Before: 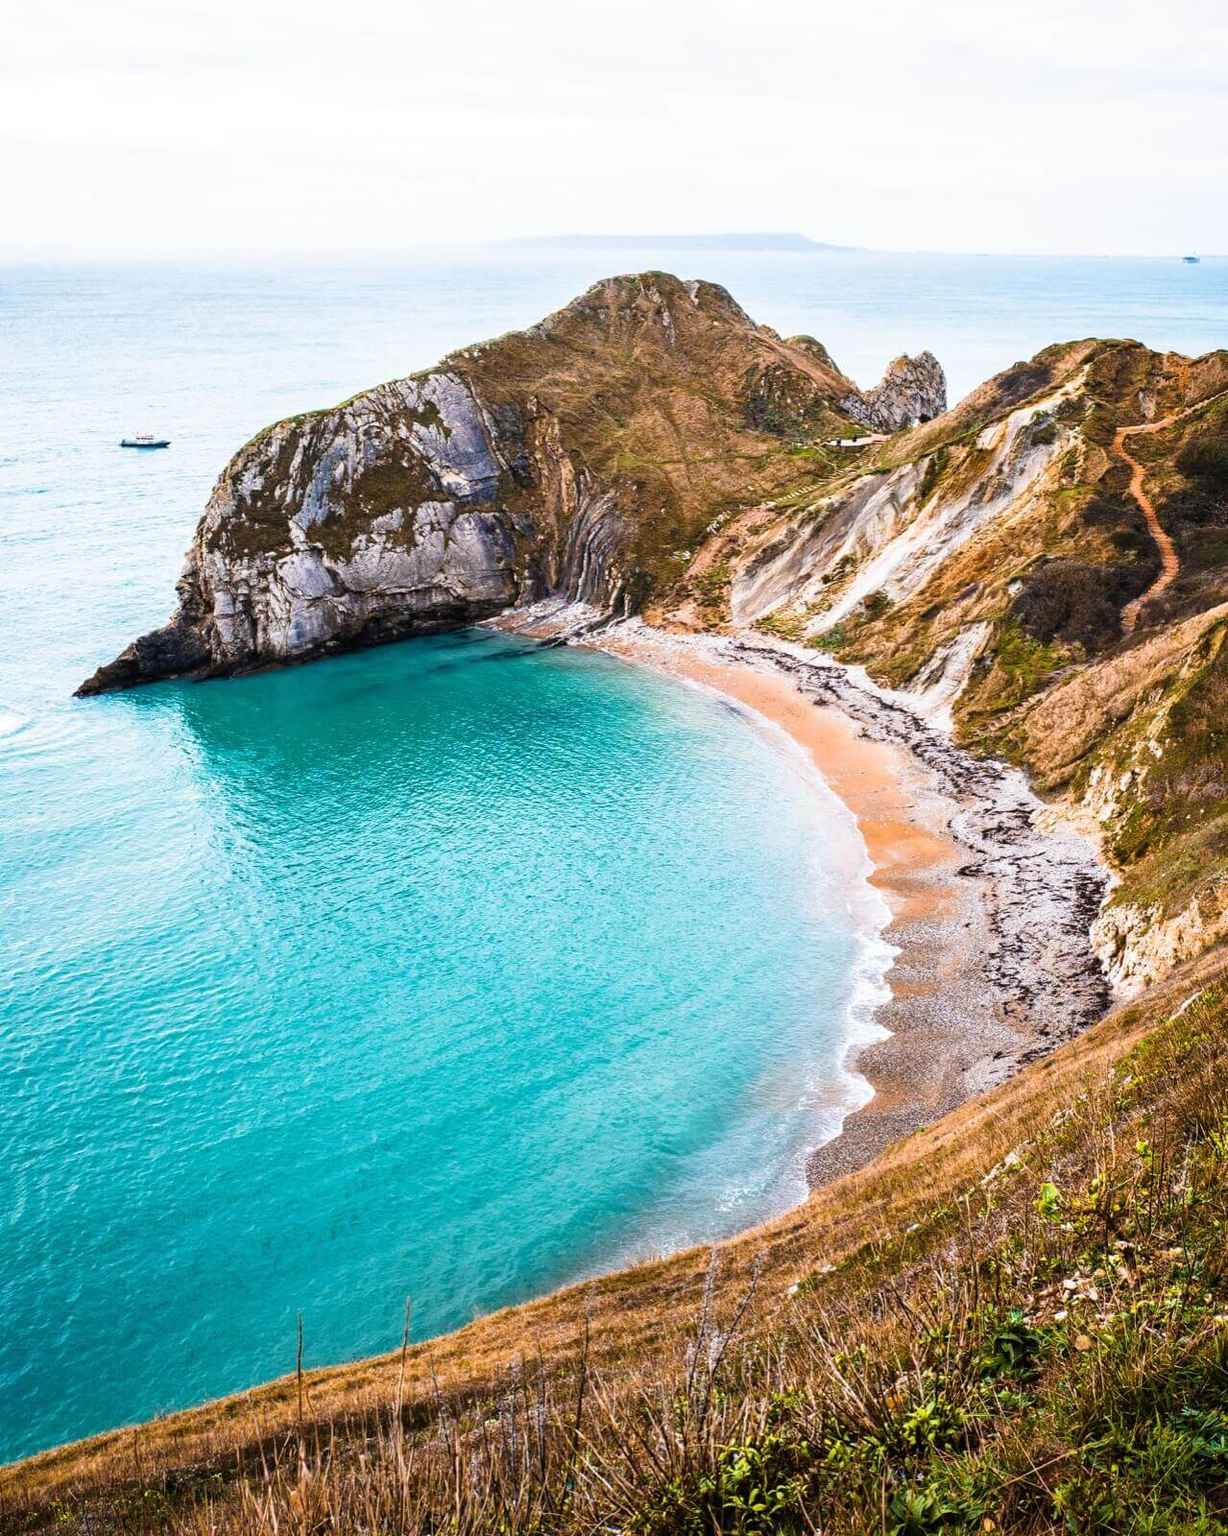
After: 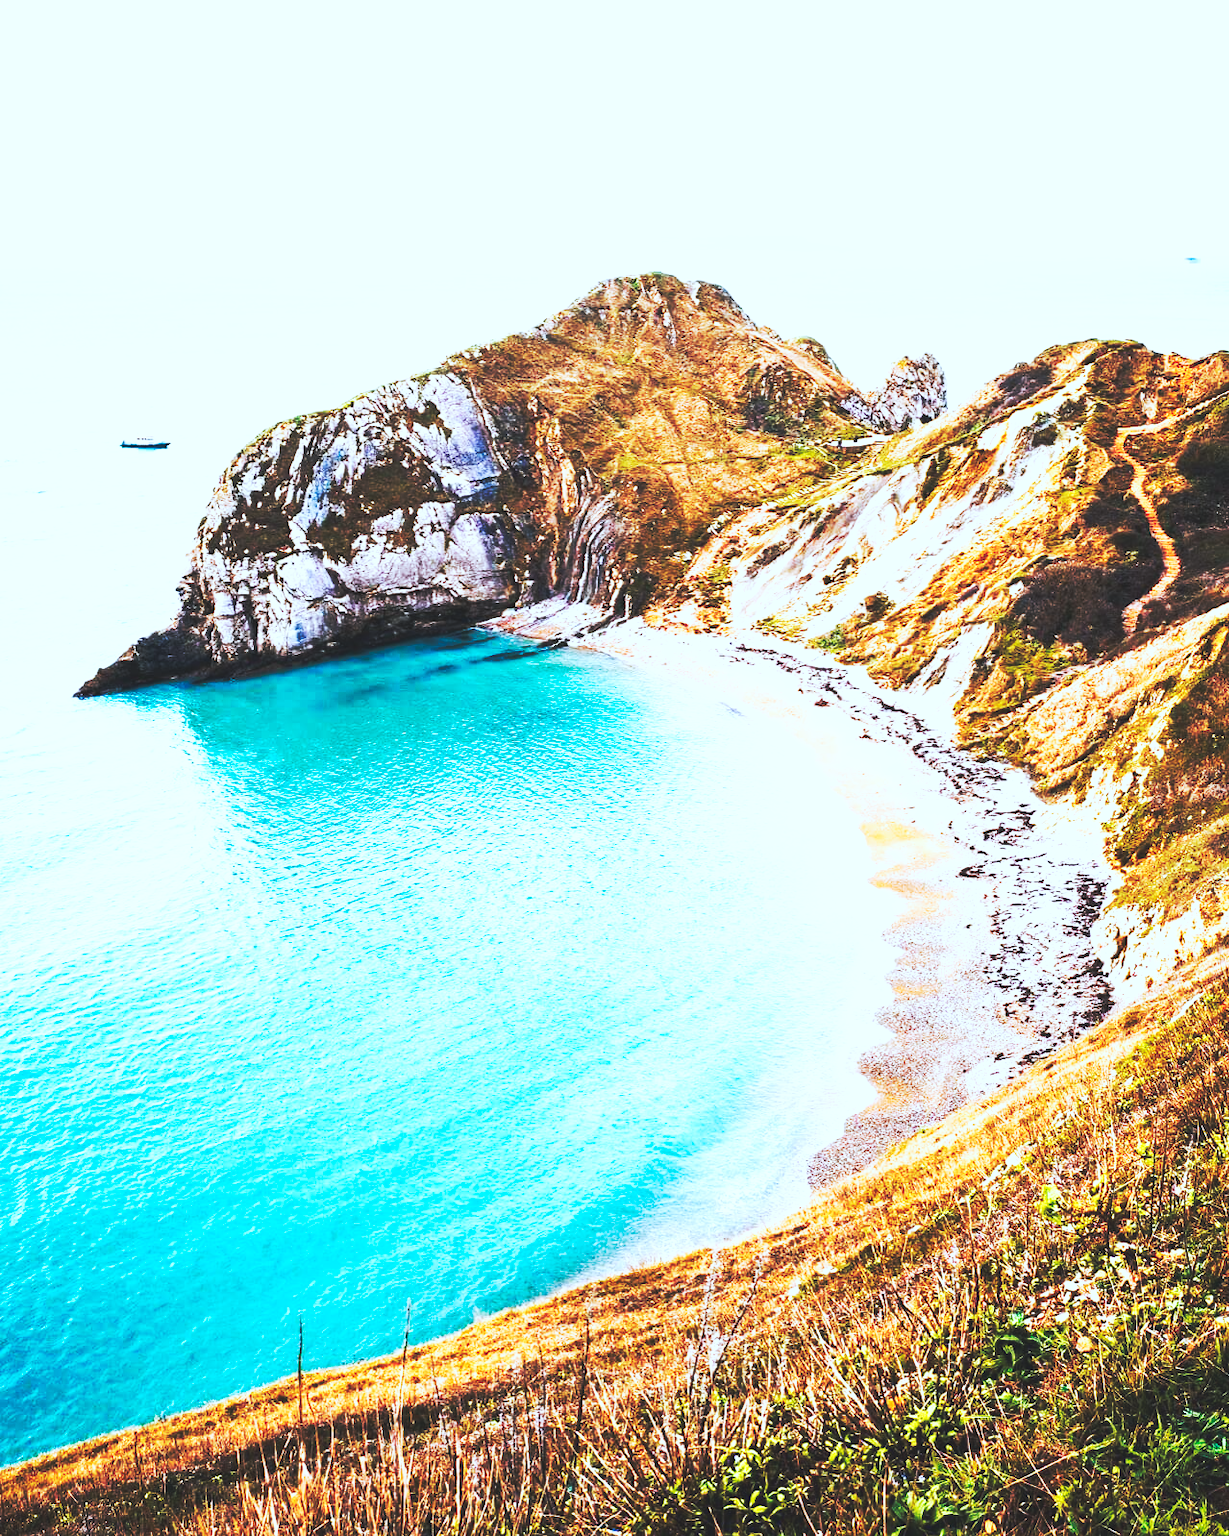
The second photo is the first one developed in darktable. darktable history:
crop: bottom 0.067%
color correction: highlights a* -4.05, highlights b* -10.9
base curve: curves: ch0 [(0, 0.015) (0.085, 0.116) (0.134, 0.298) (0.19, 0.545) (0.296, 0.764) (0.599, 0.982) (1, 1)], preserve colors none
